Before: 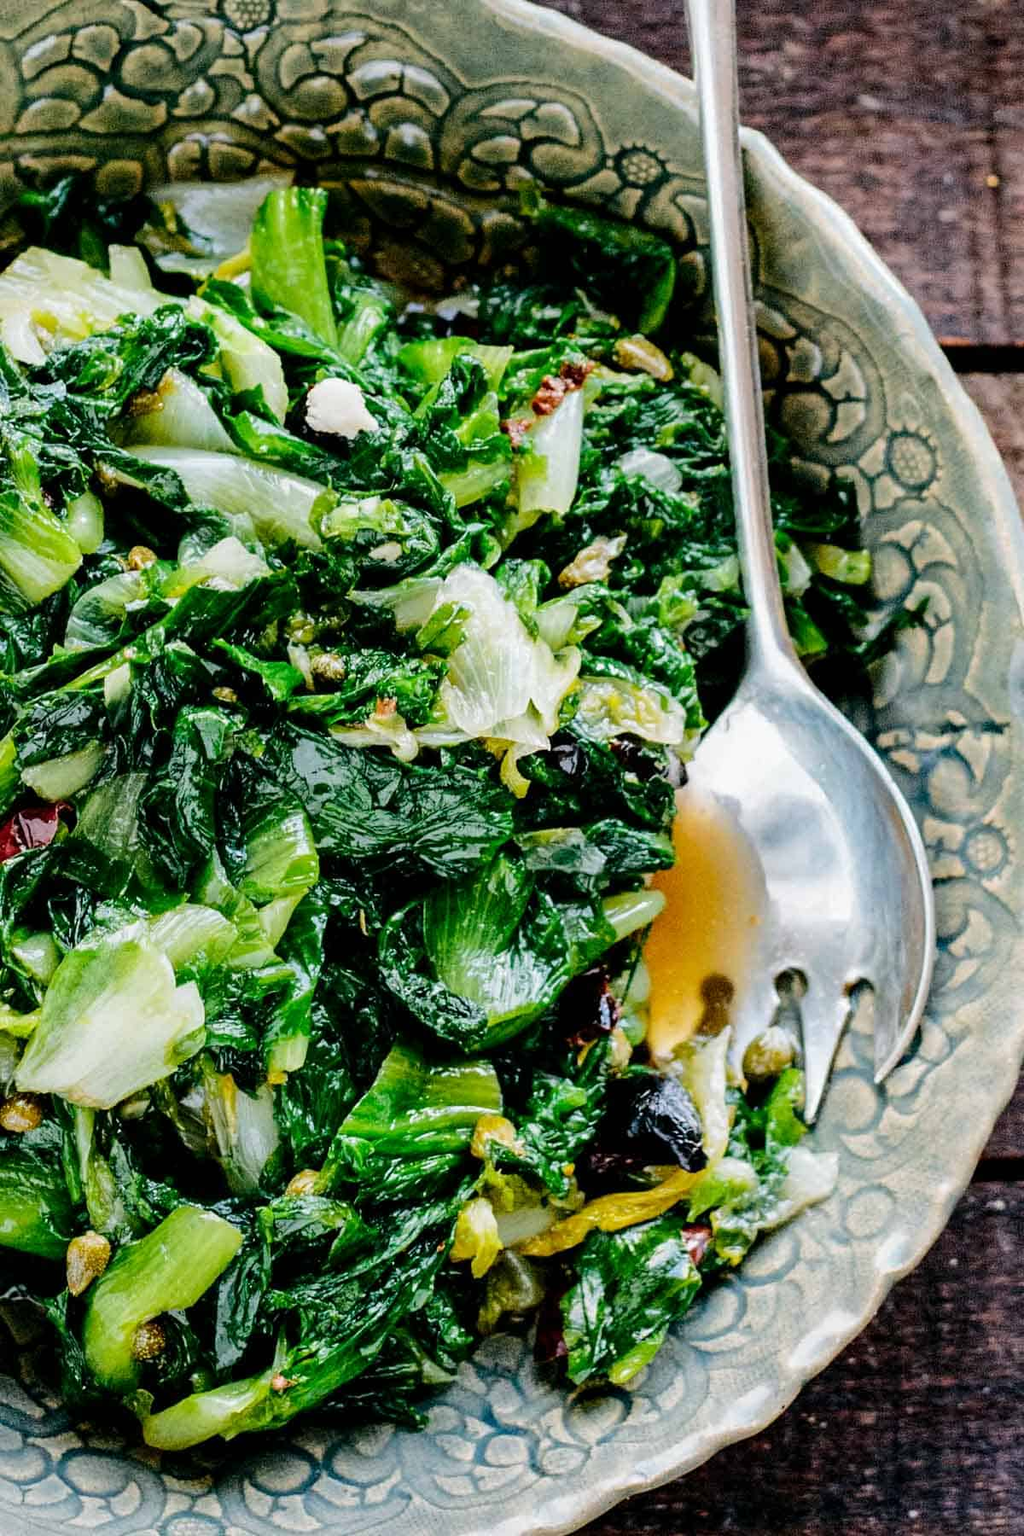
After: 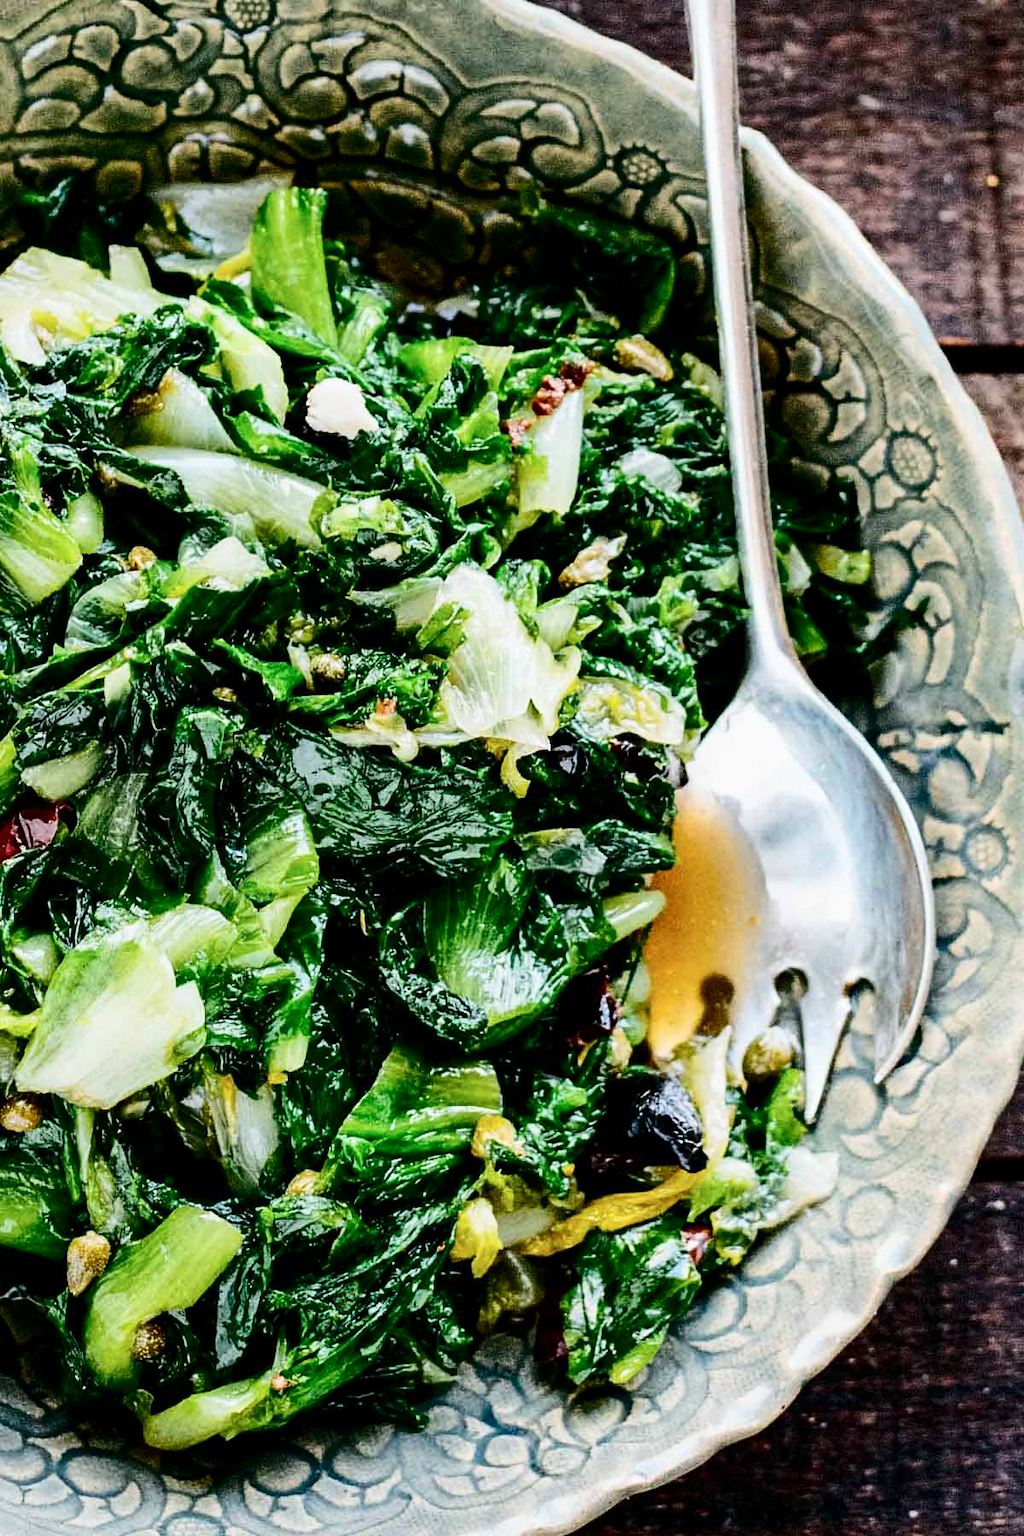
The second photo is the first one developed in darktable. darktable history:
contrast brightness saturation: contrast 0.271
exposure: exposure -0.046 EV, compensate highlight preservation false
